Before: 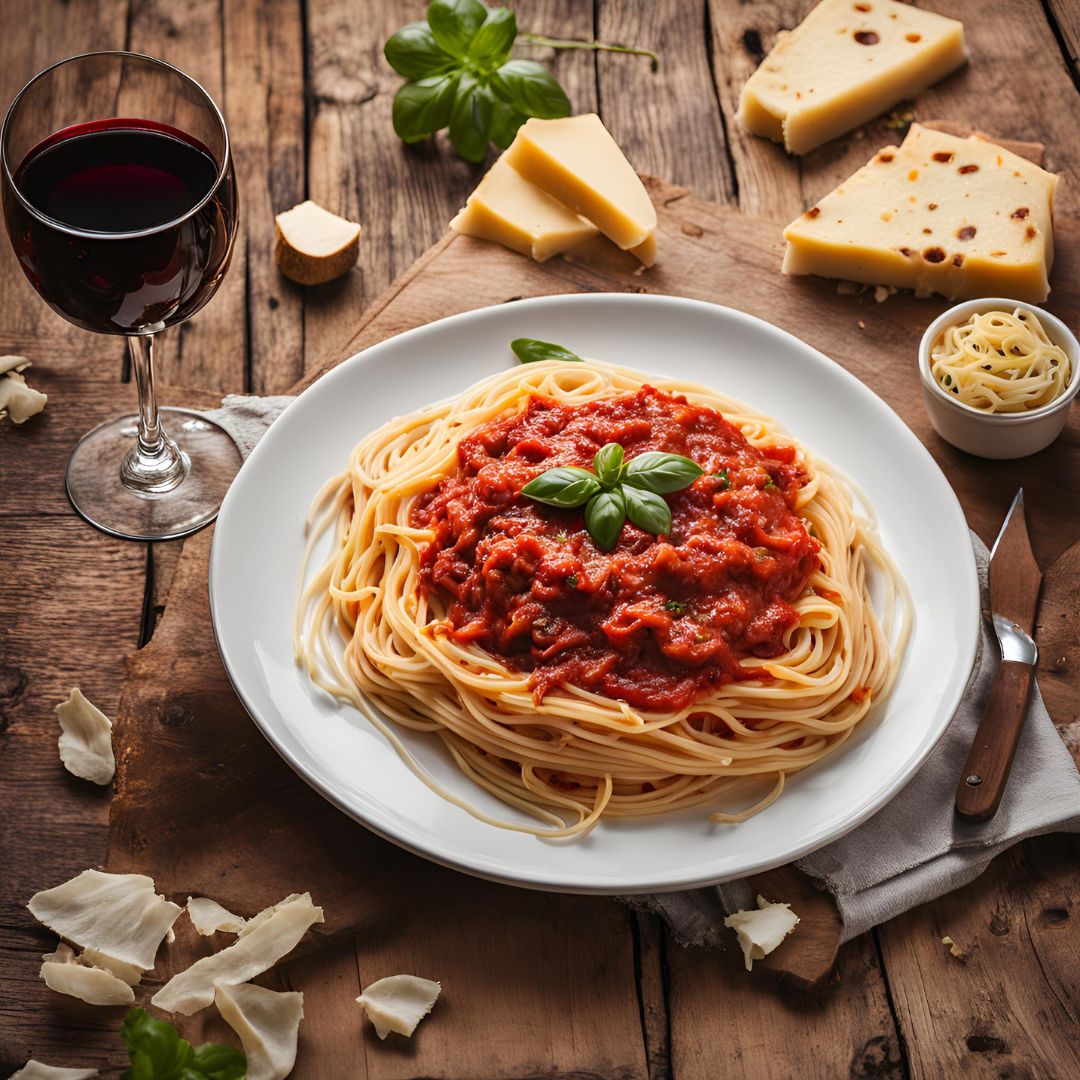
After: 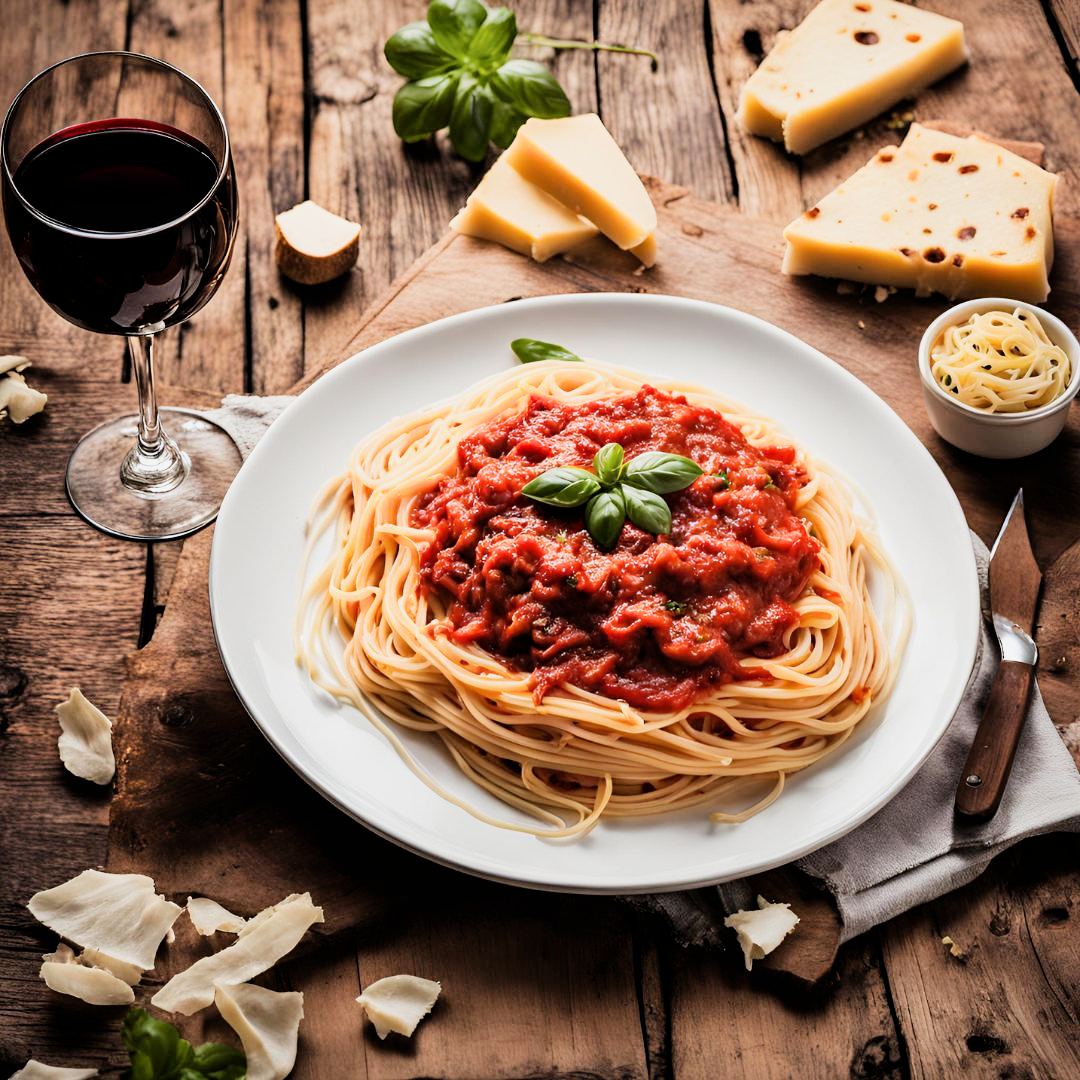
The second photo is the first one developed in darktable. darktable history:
exposure: exposure 0.608 EV, compensate highlight preservation false
filmic rgb: black relative exposure -5.1 EV, white relative exposure 3.97 EV, hardness 2.88, contrast 1.298, highlights saturation mix -30.76%
